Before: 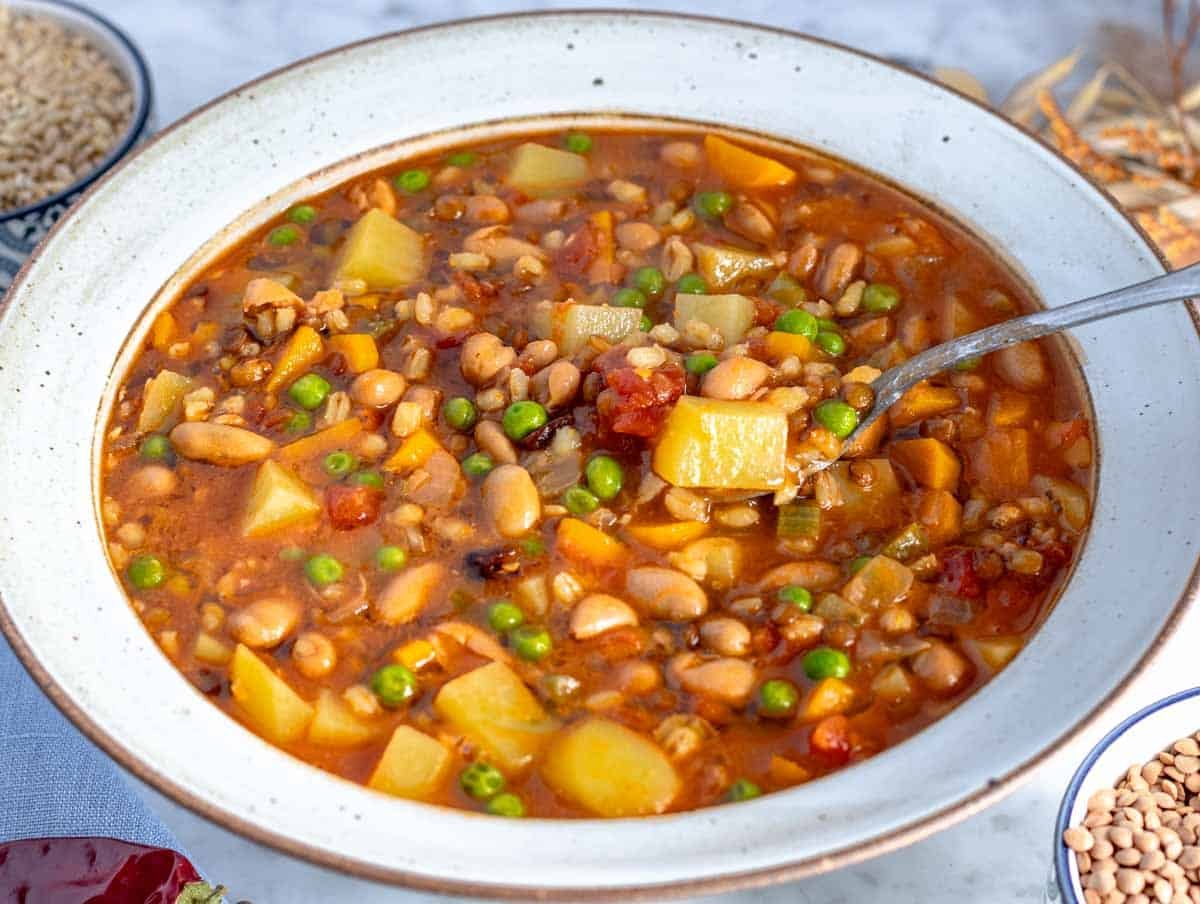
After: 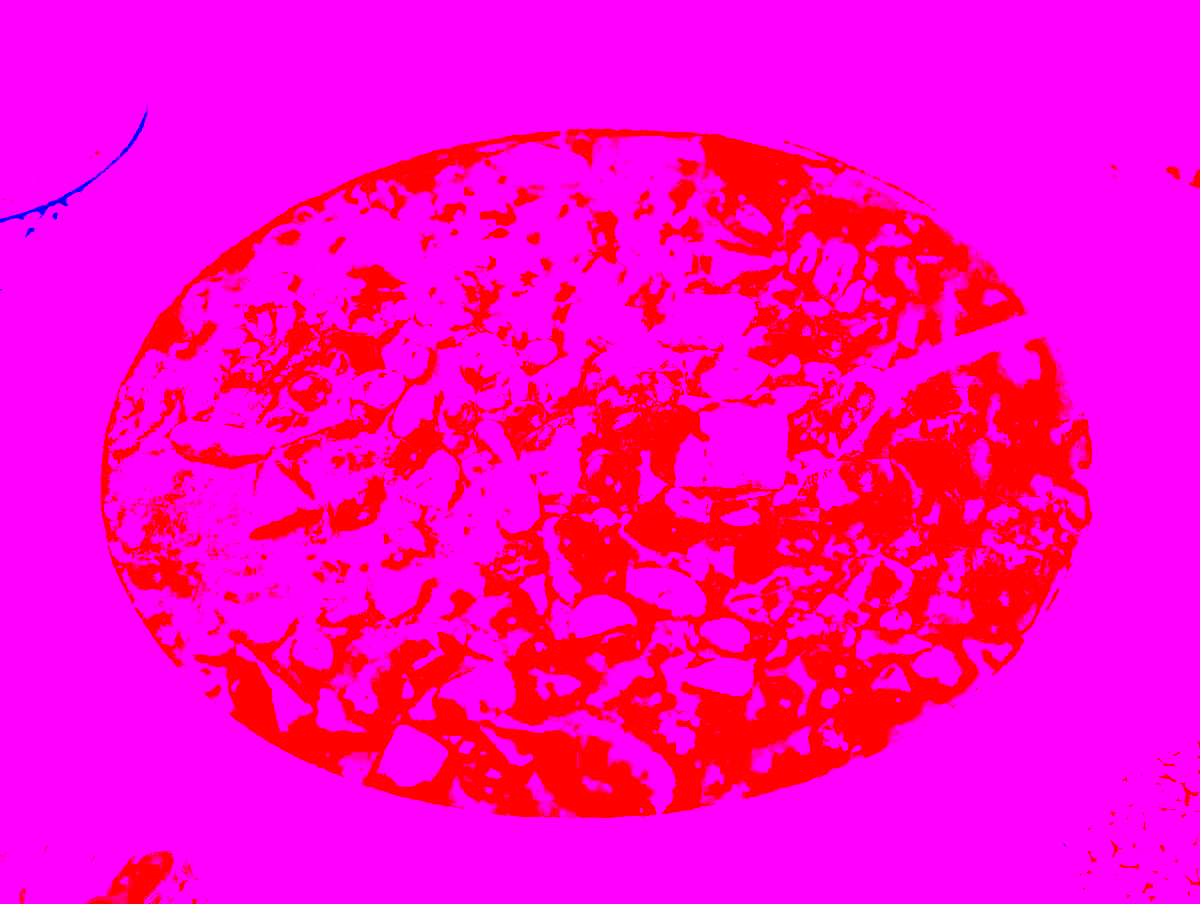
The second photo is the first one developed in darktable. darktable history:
white balance: red 8, blue 8
local contrast: mode bilateral grid, contrast 20, coarseness 50, detail 144%, midtone range 0.2
contrast brightness saturation: contrast 0.04, saturation 0.16
